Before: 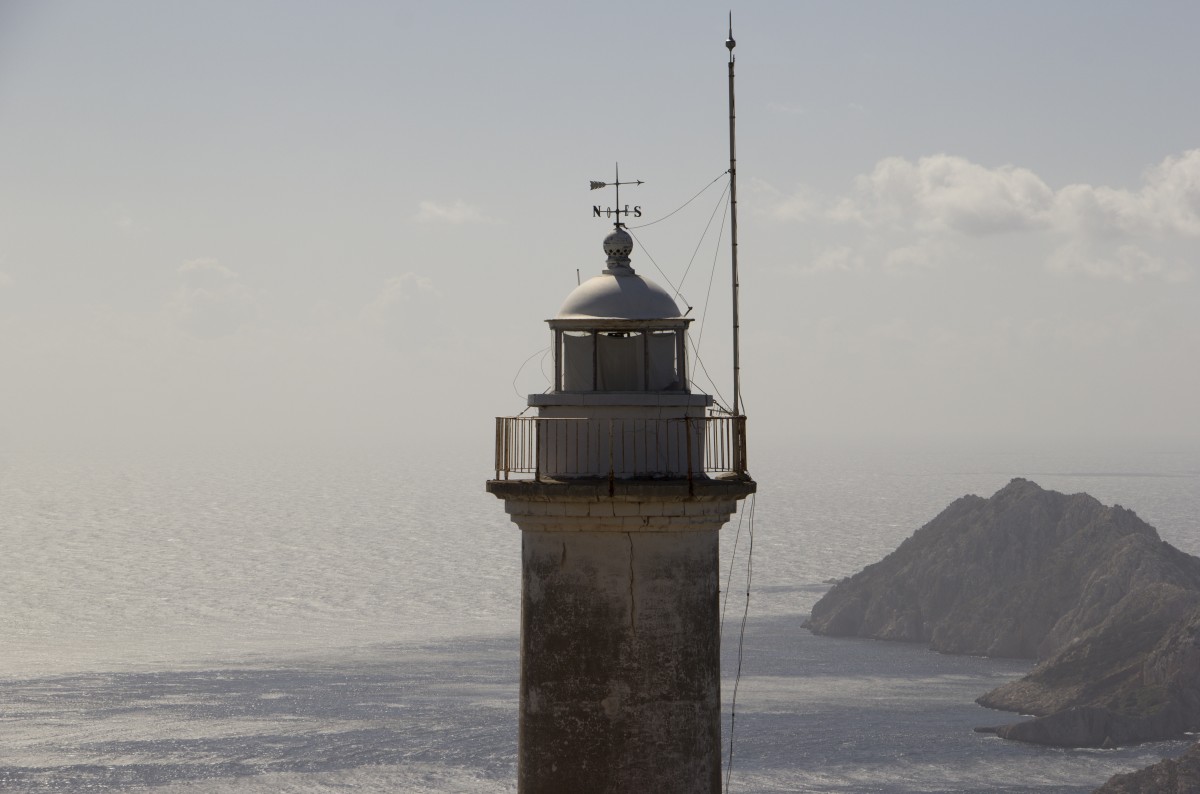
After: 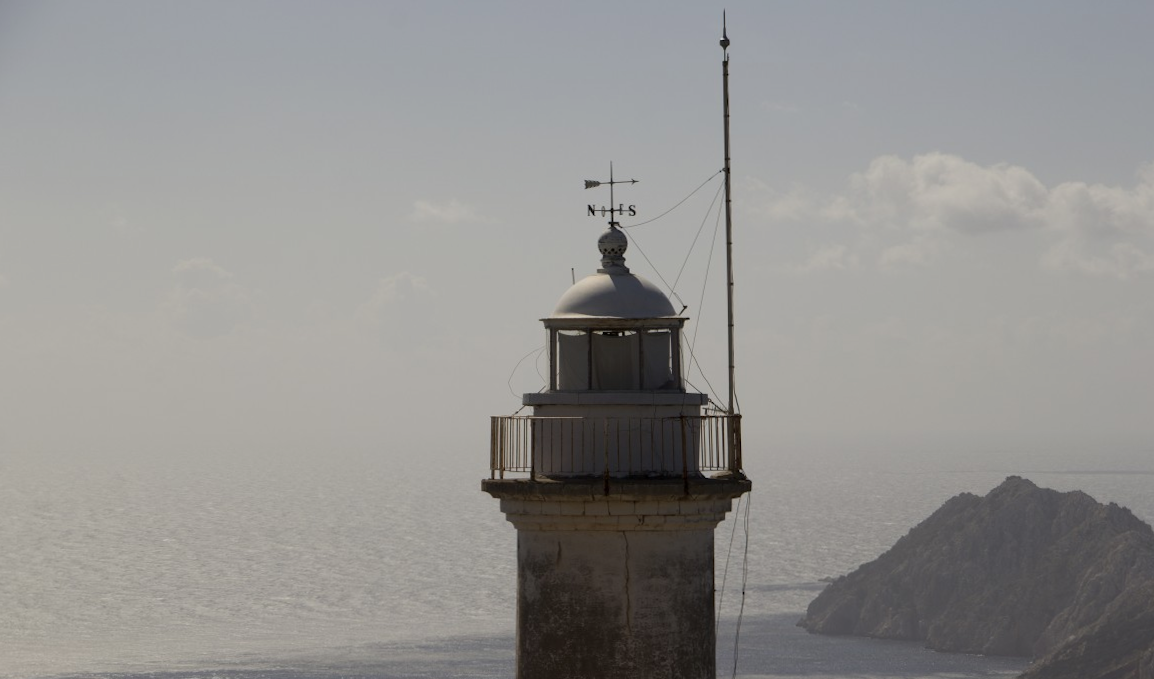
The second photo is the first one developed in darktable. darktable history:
exposure: exposure -0.318 EV, compensate exposure bias true, compensate highlight preservation false
crop and rotate: angle 0.144°, left 0.287%, right 3.165%, bottom 14.139%
